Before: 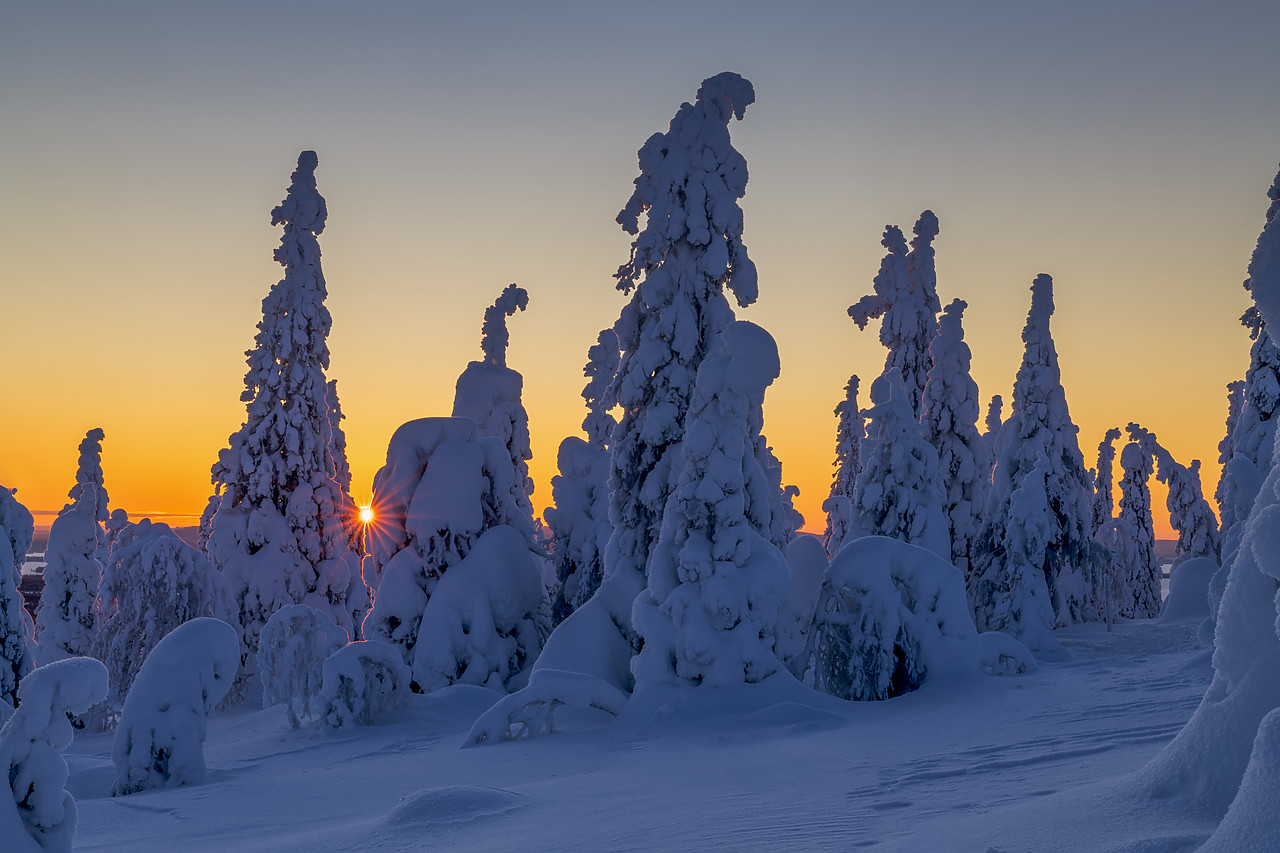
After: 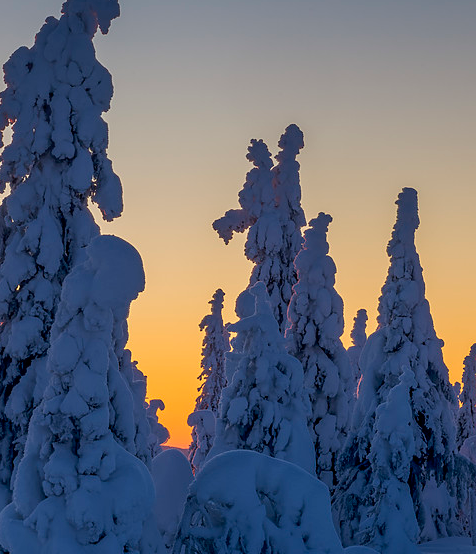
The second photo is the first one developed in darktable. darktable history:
crop and rotate: left 49.672%, top 10.132%, right 13.084%, bottom 24.834%
